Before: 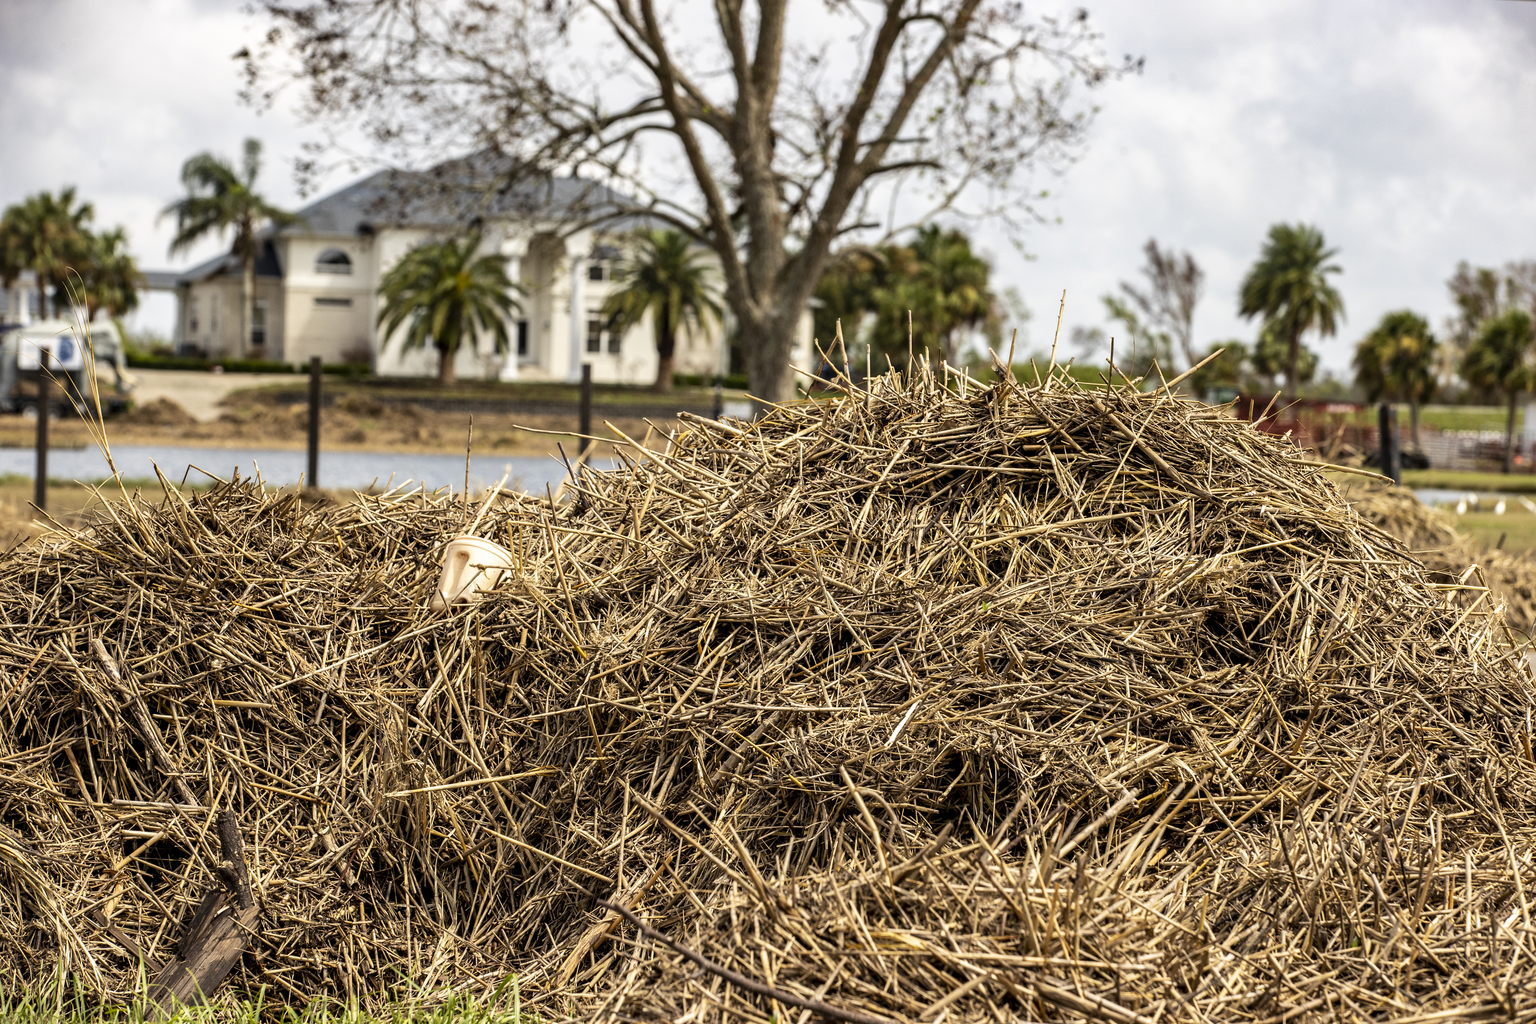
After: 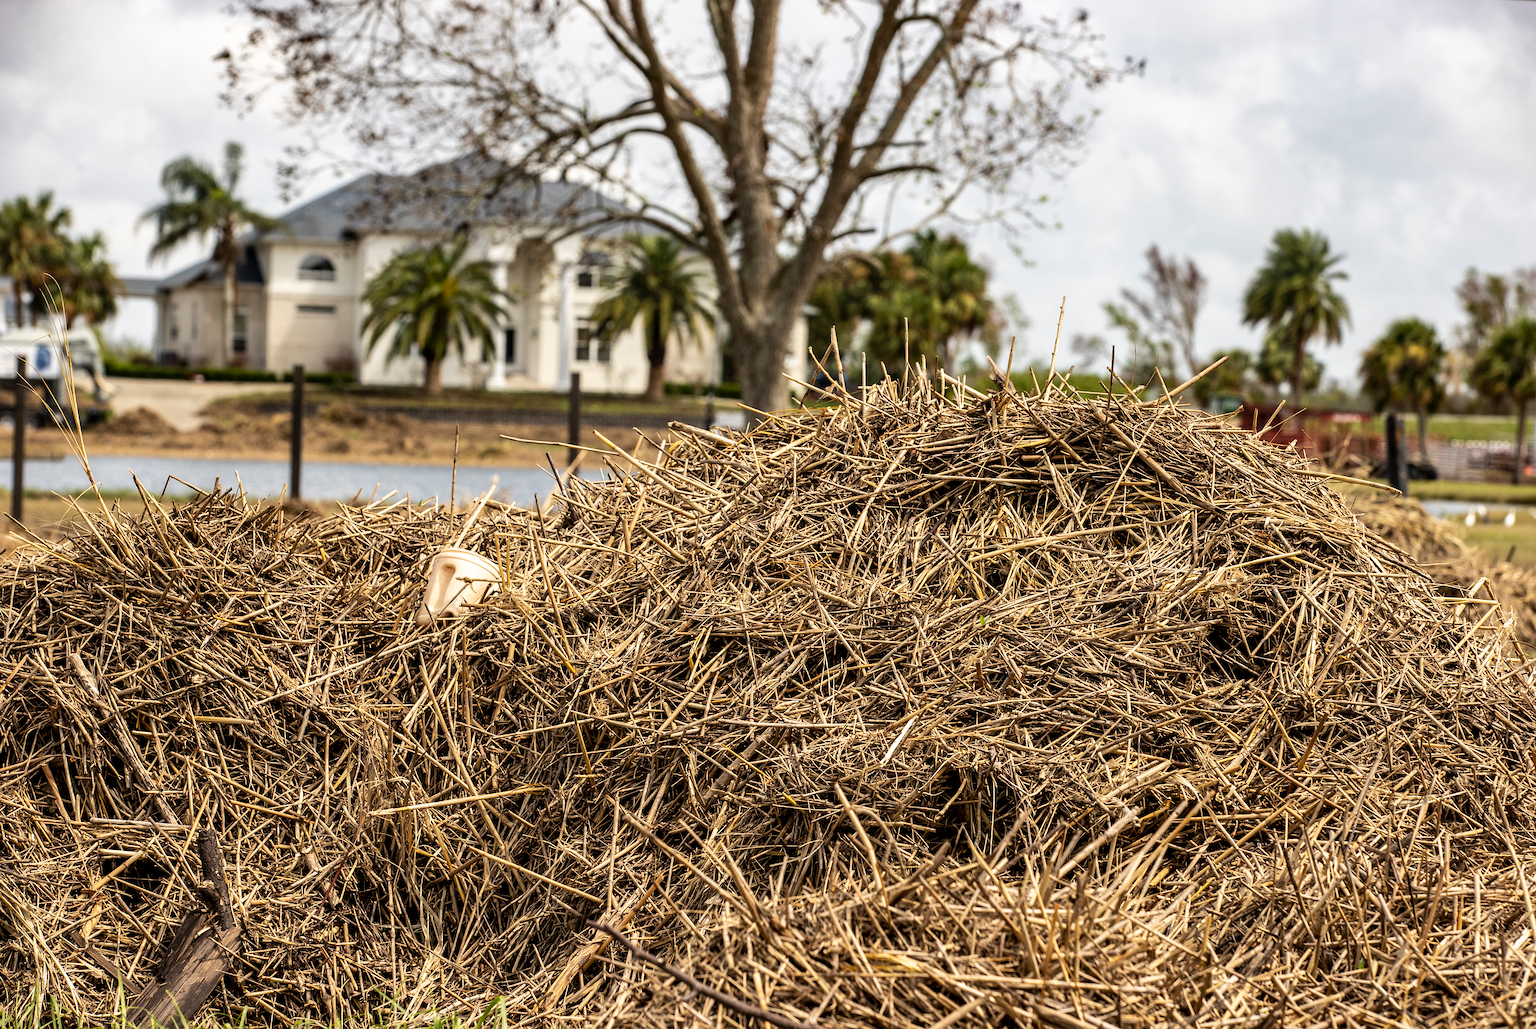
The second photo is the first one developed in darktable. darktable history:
sharpen: amount 0.212
crop and rotate: left 1.577%, right 0.63%, bottom 1.631%
